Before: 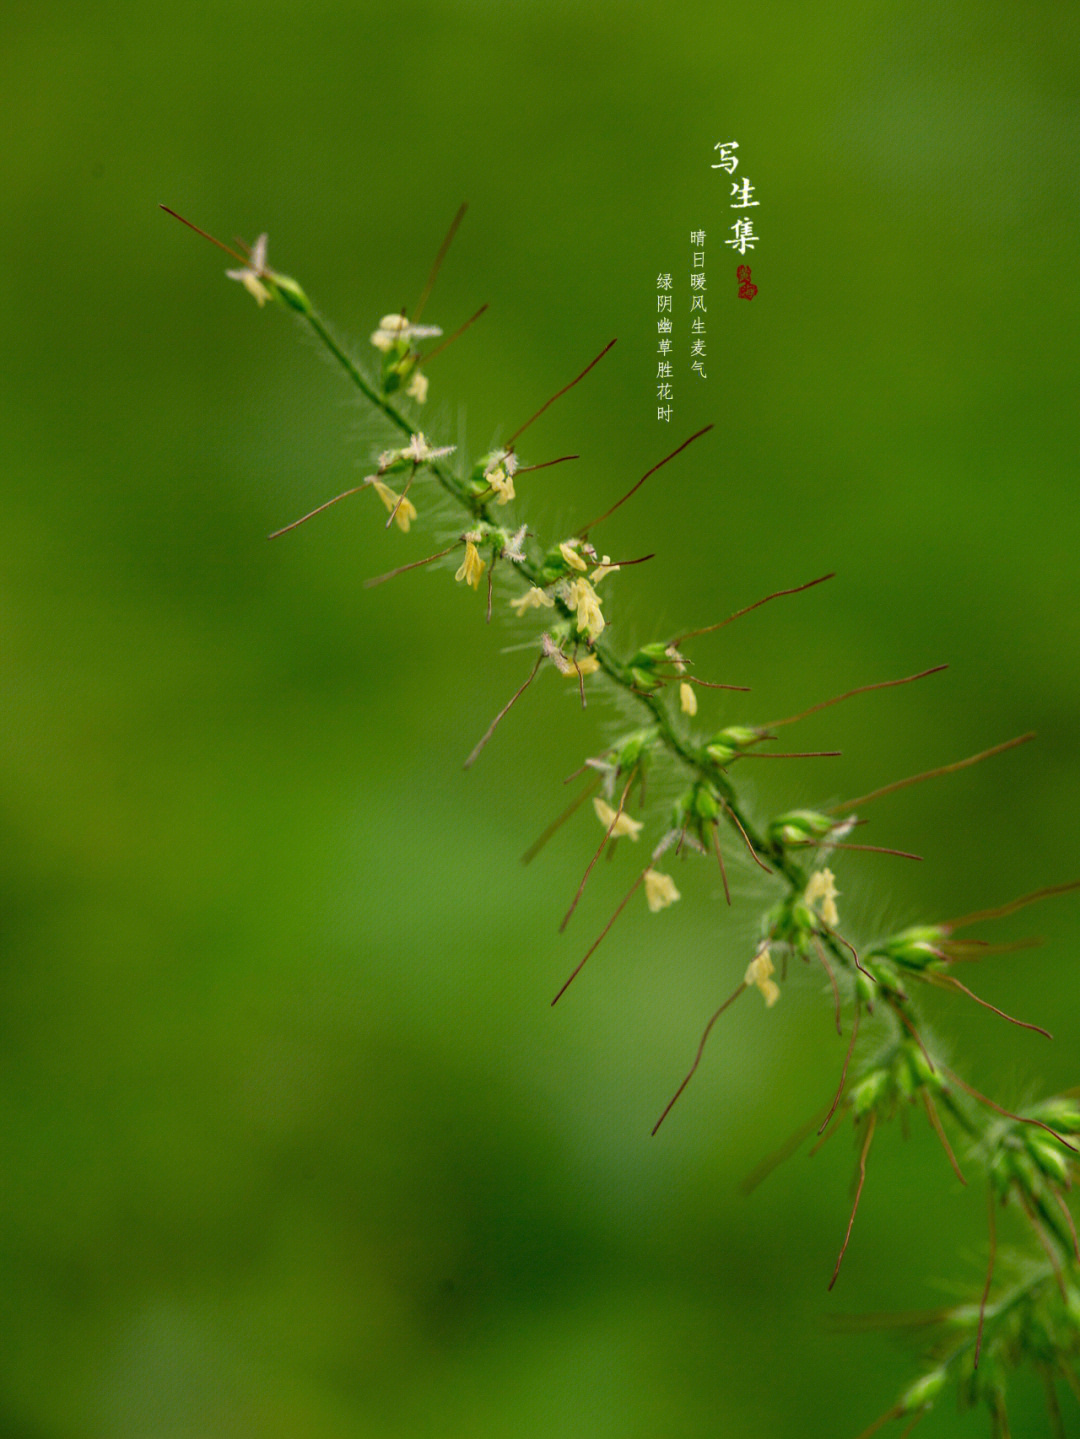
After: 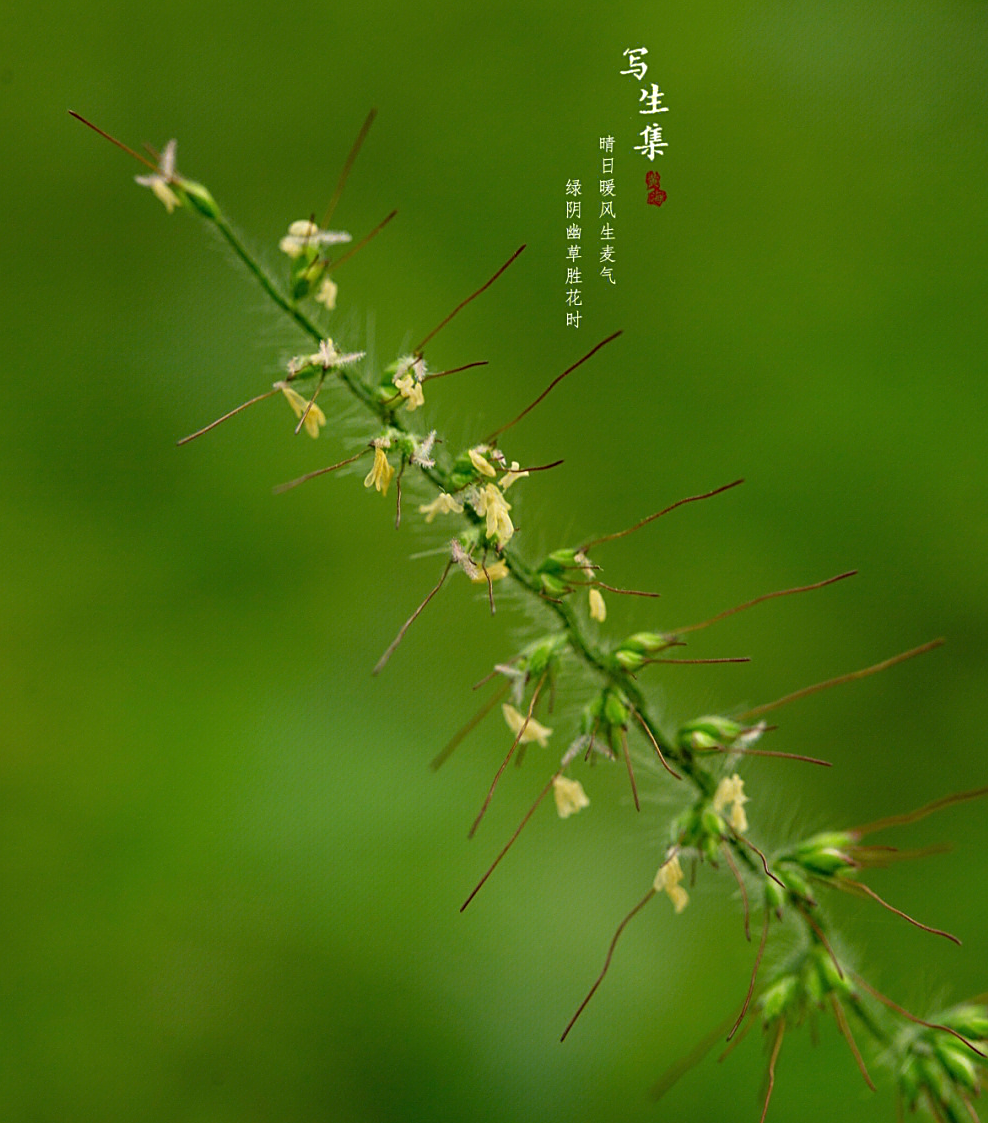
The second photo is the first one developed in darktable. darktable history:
crop: left 8.503%, top 6.568%, bottom 15.383%
sharpen: on, module defaults
